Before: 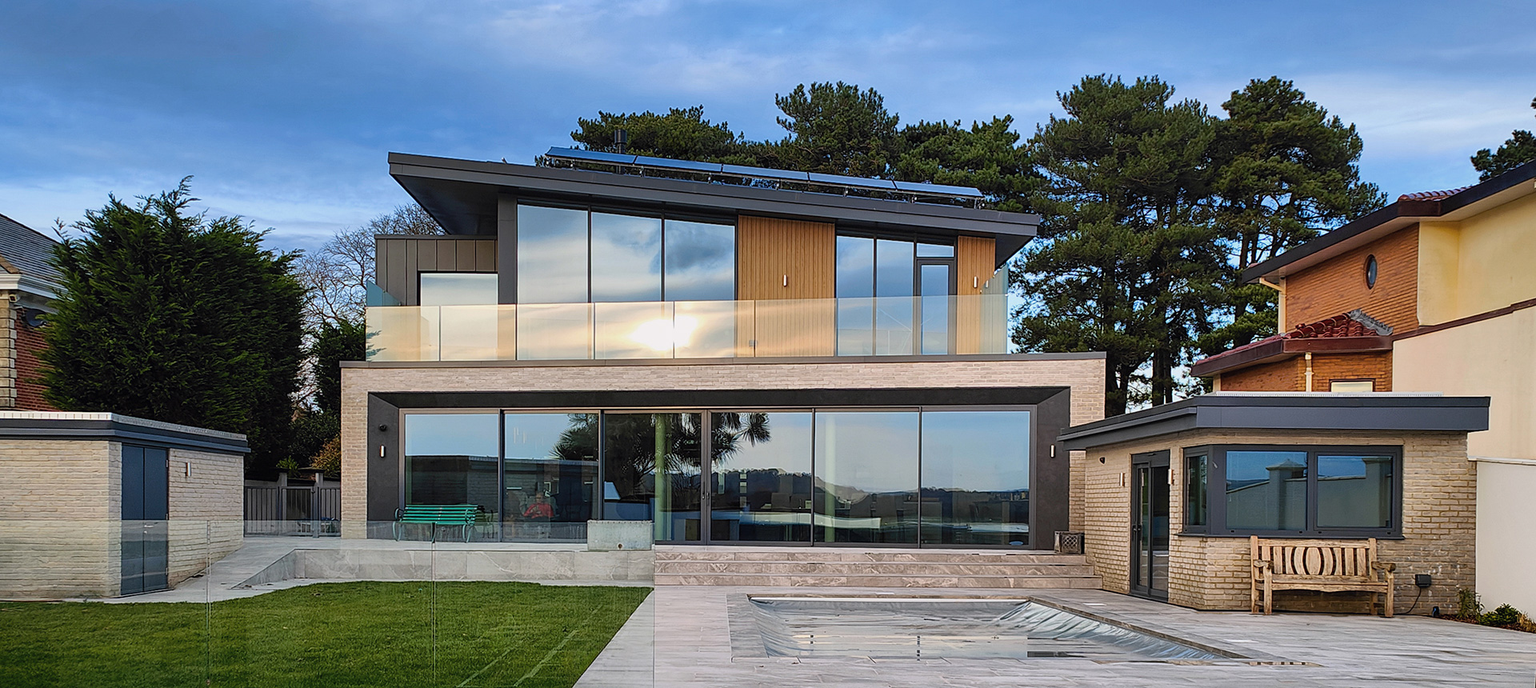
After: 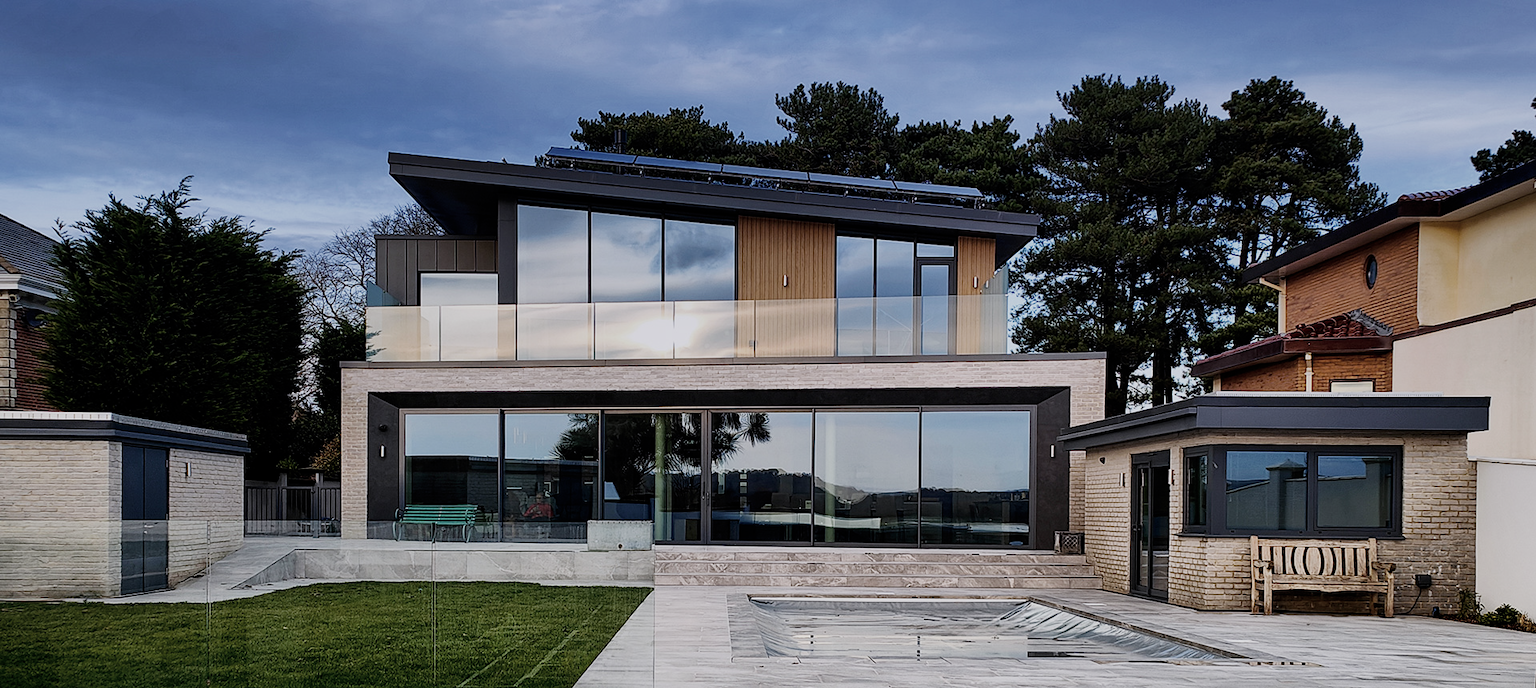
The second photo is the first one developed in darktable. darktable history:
filmic rgb: black relative exposure -16 EV, white relative exposure 5.31 EV, hardness 5.9, contrast 1.25, preserve chrominance no, color science v5 (2021)
graduated density: hue 238.83°, saturation 50%
contrast brightness saturation: contrast 0.1, saturation -0.36
